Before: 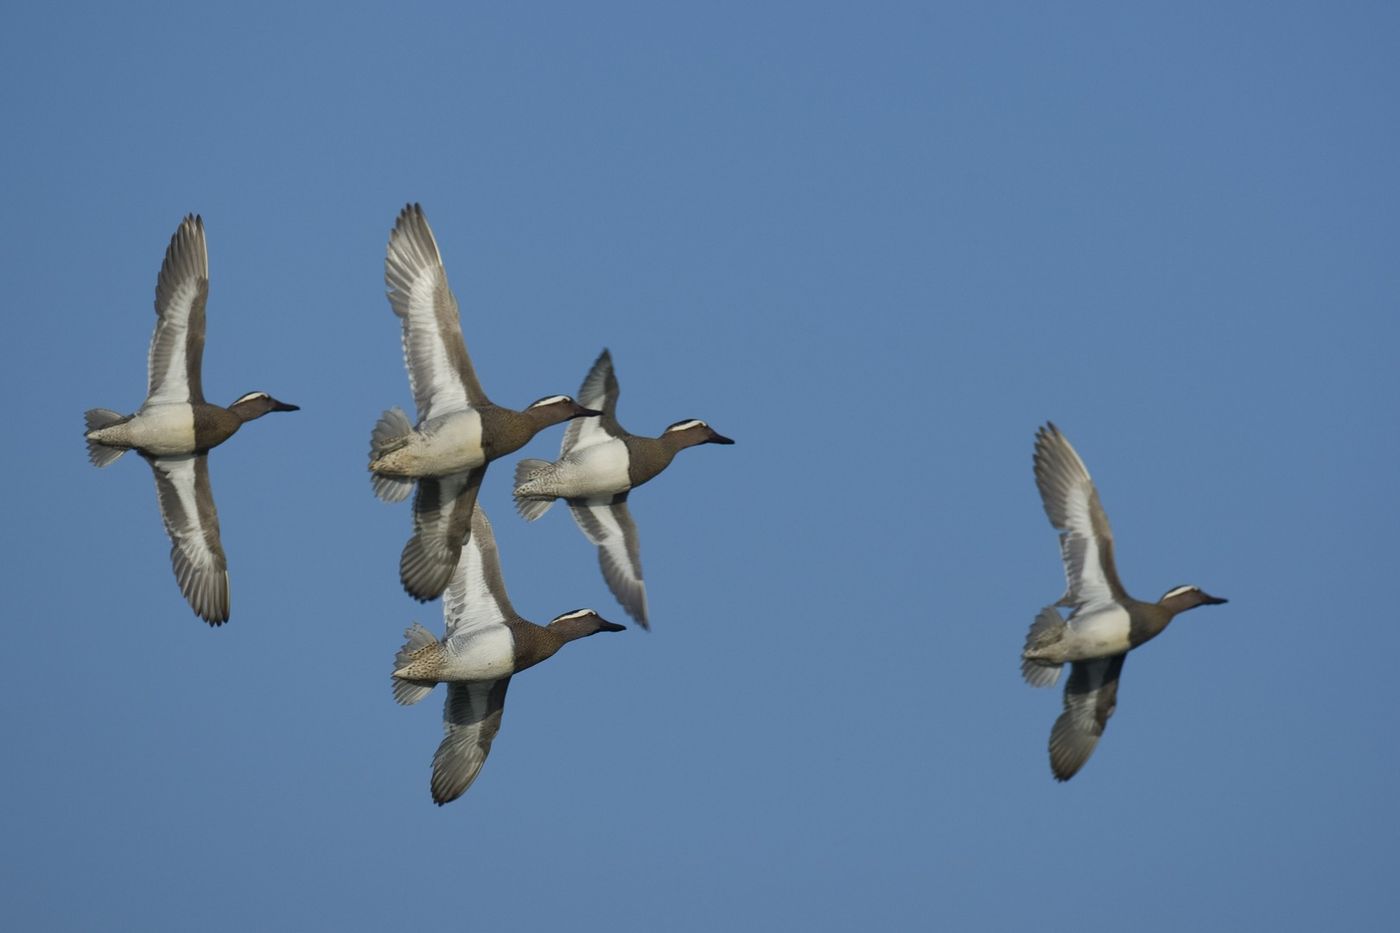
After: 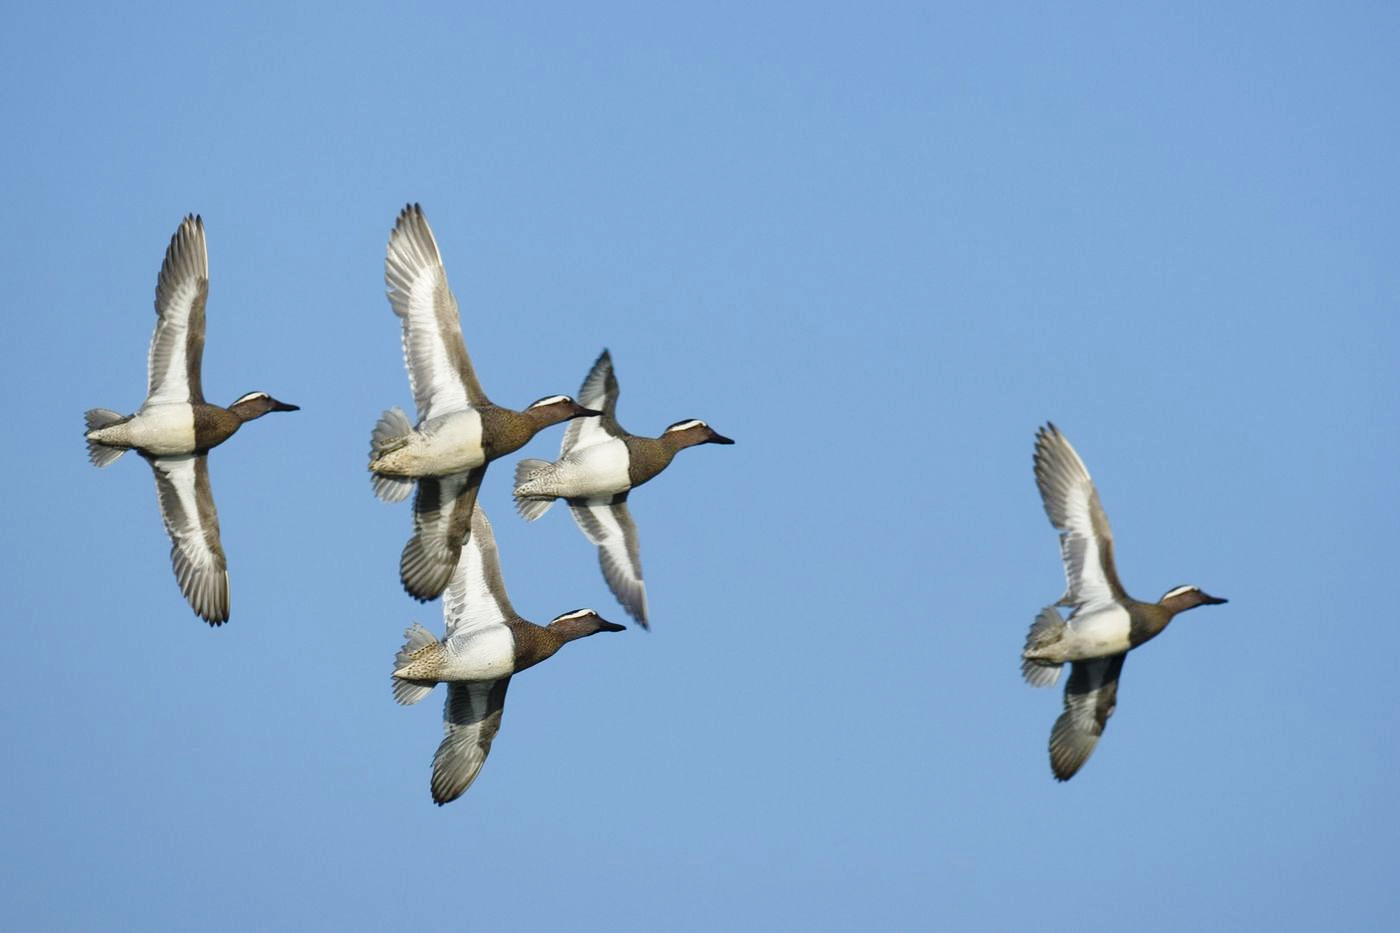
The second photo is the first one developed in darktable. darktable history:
local contrast: highlights 101%, shadows 98%, detail 119%, midtone range 0.2
base curve: curves: ch0 [(0, 0) (0.028, 0.03) (0.121, 0.232) (0.46, 0.748) (0.859, 0.968) (1, 1)], preserve colors none
